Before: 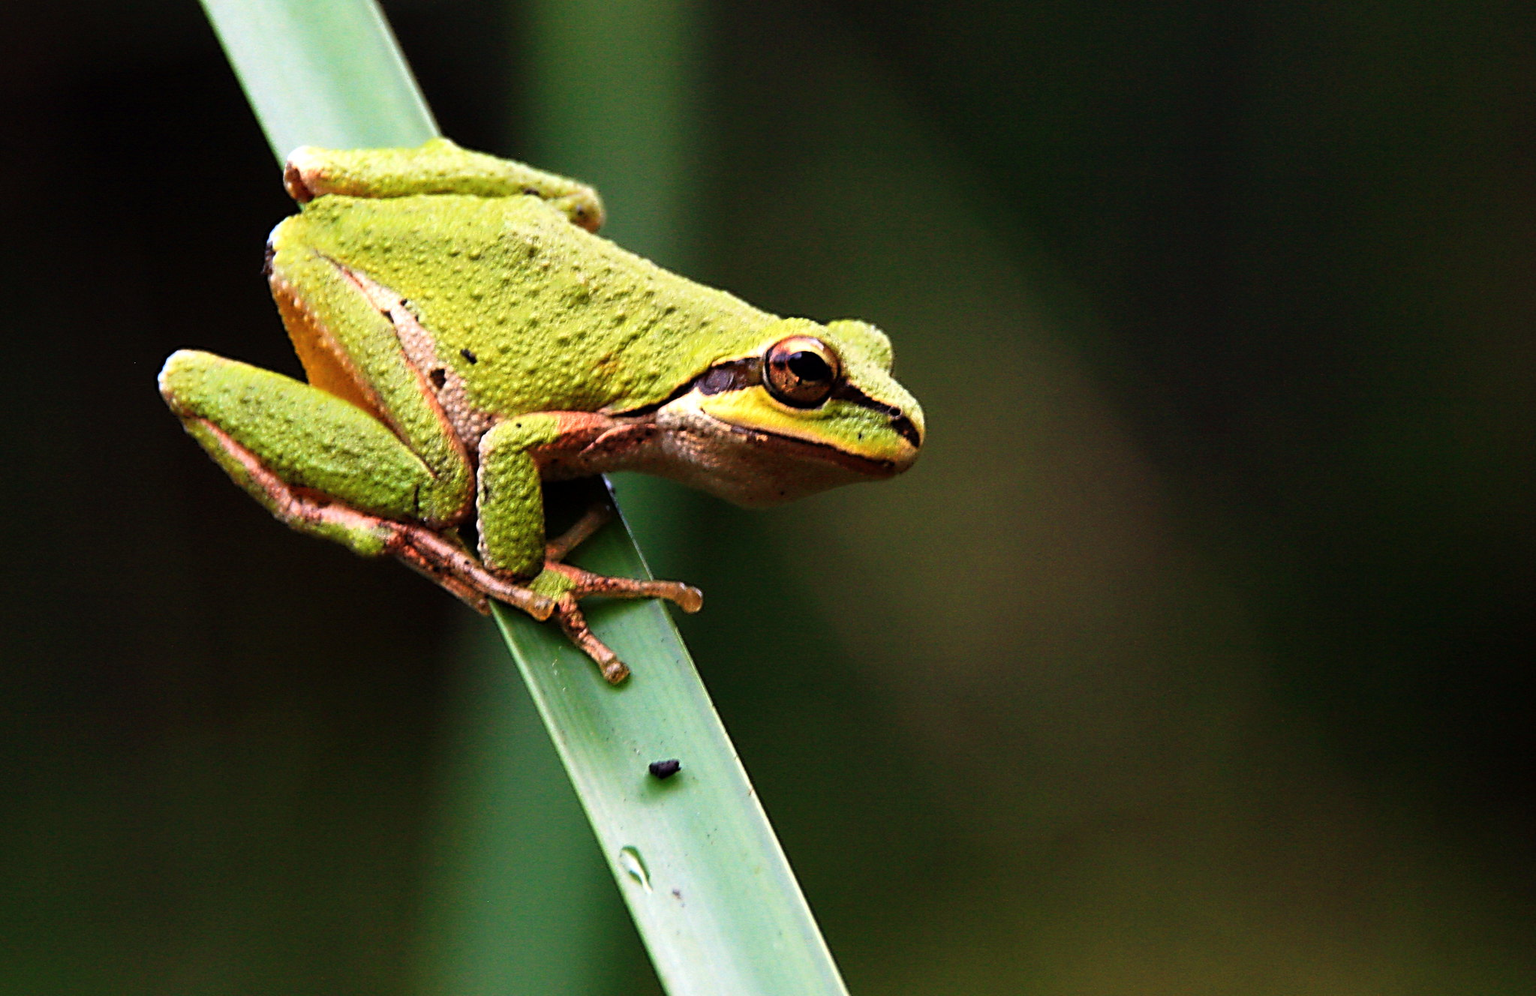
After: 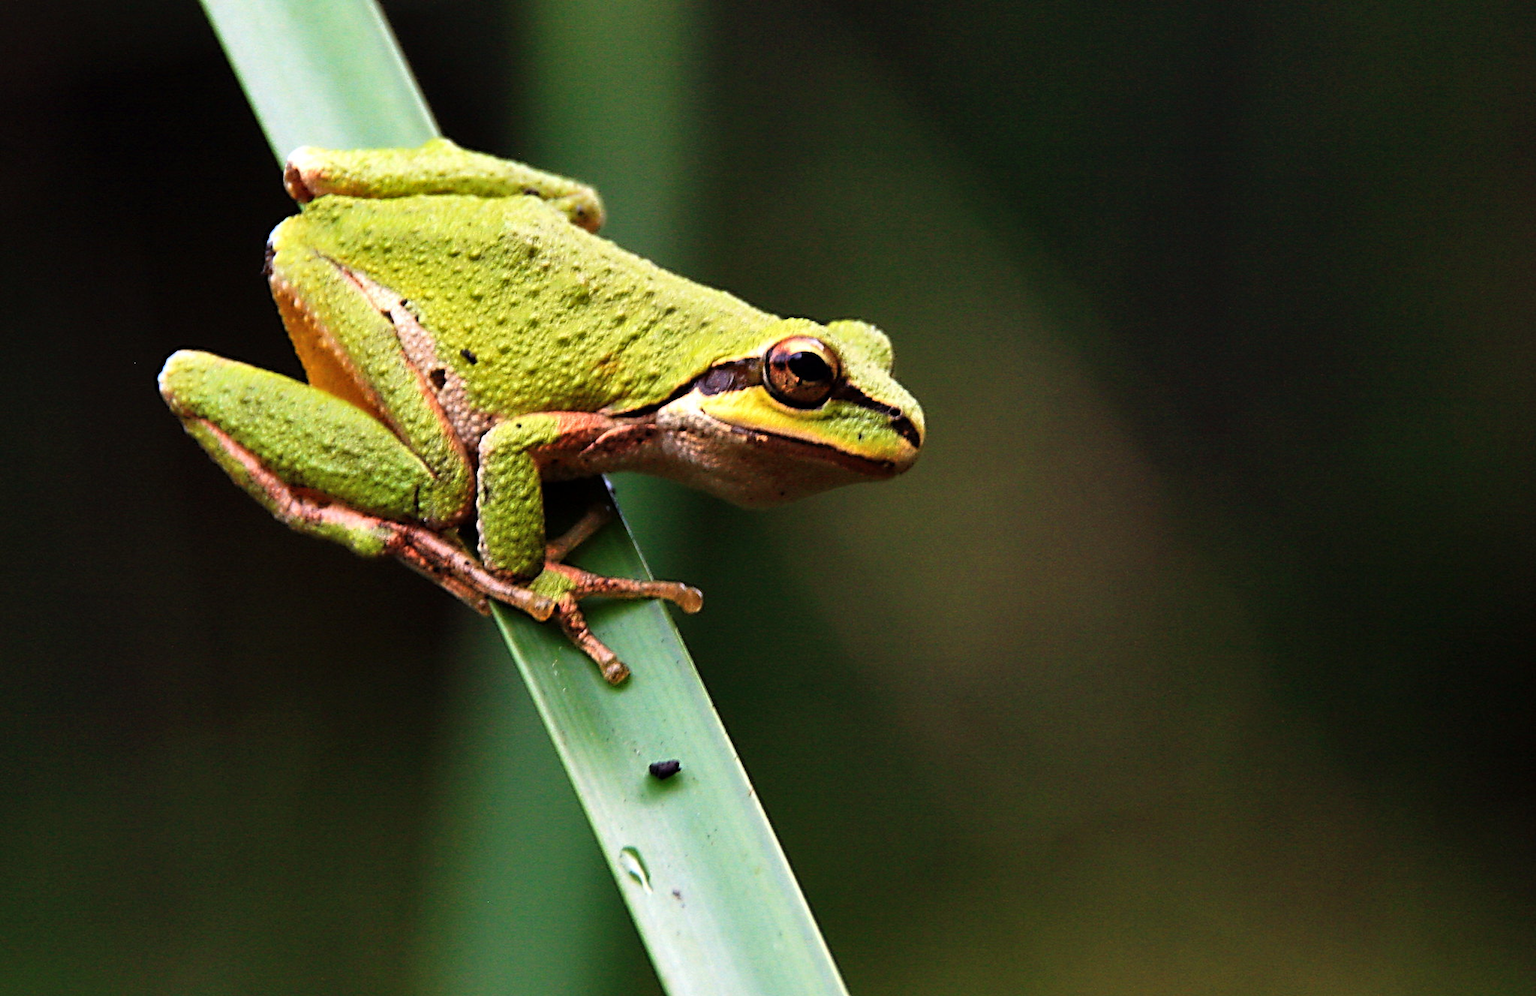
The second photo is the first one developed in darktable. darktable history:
shadows and highlights: shadows 25.98, highlights -47.93, soften with gaussian
